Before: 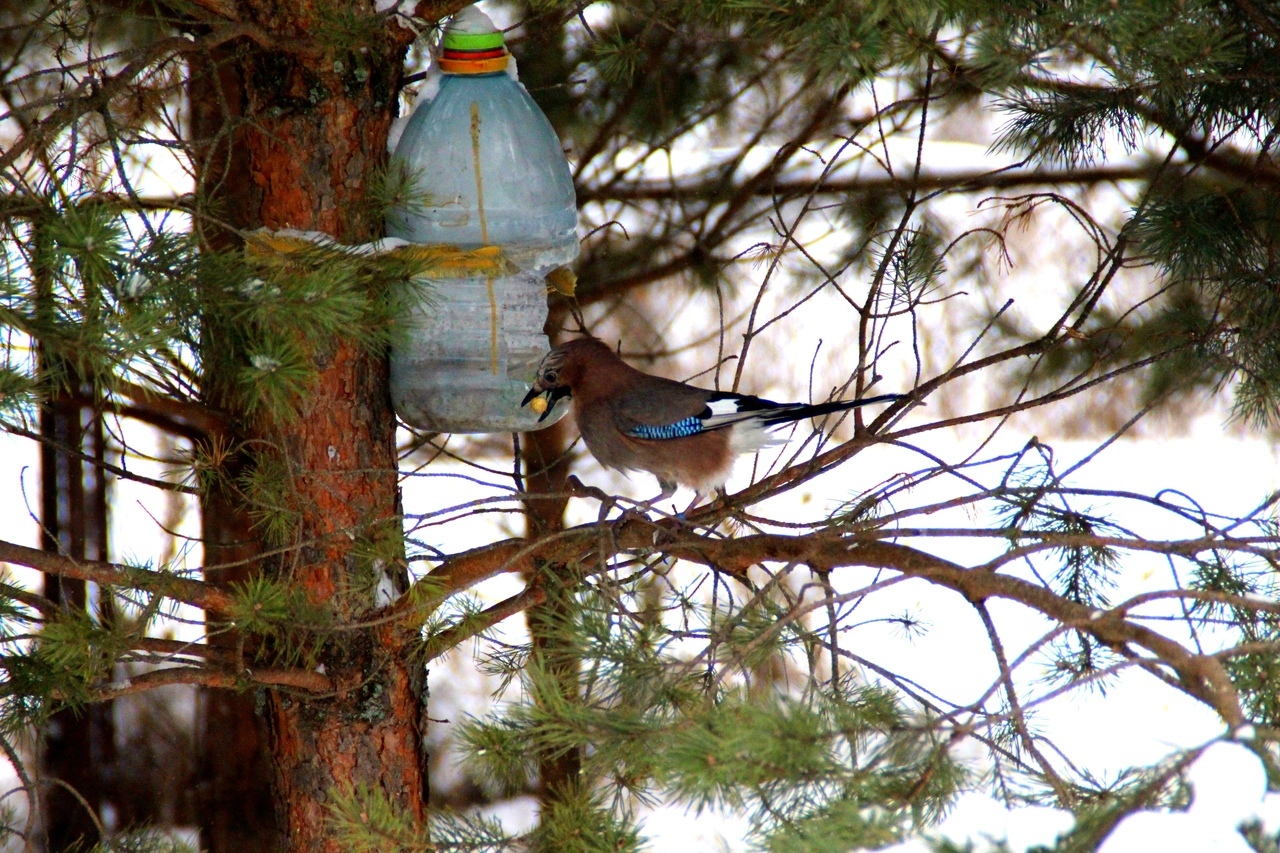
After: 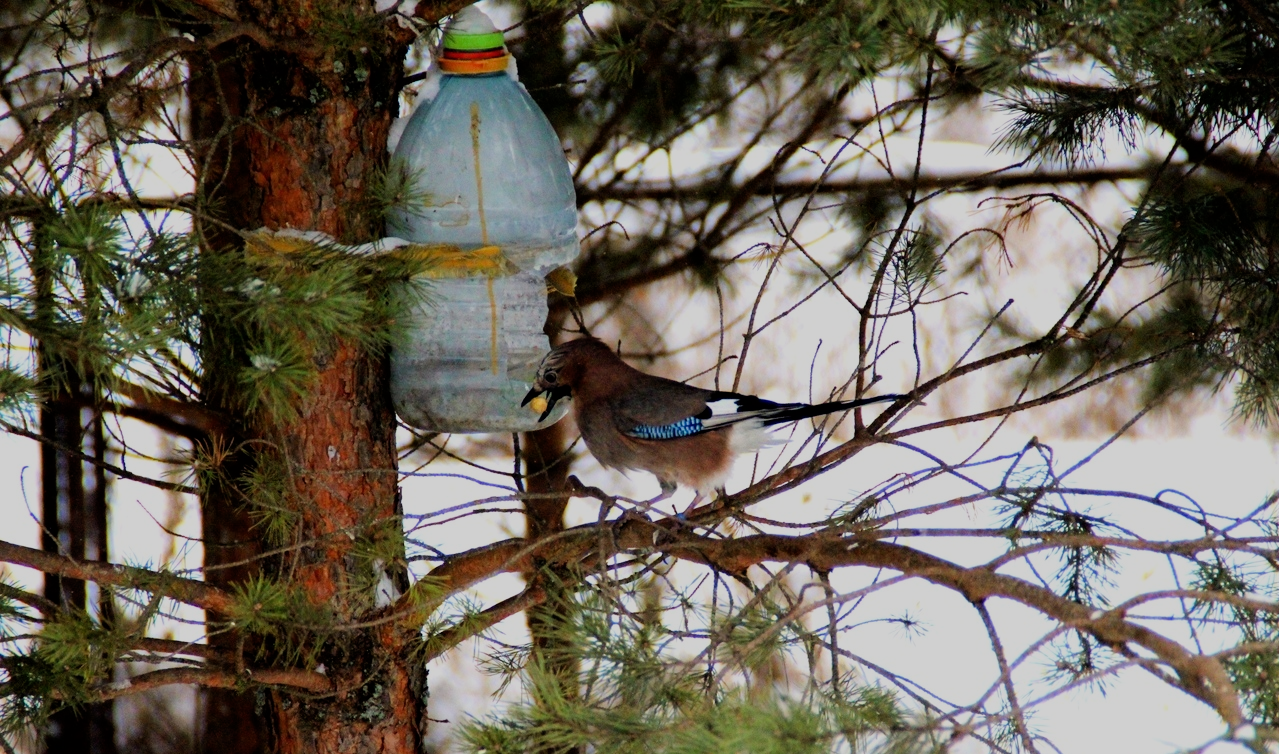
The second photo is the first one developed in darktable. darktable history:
crop and rotate: top 0%, bottom 11.578%
filmic rgb: black relative exposure -7.35 EV, white relative exposure 5.09 EV, hardness 3.19, iterations of high-quality reconstruction 10
